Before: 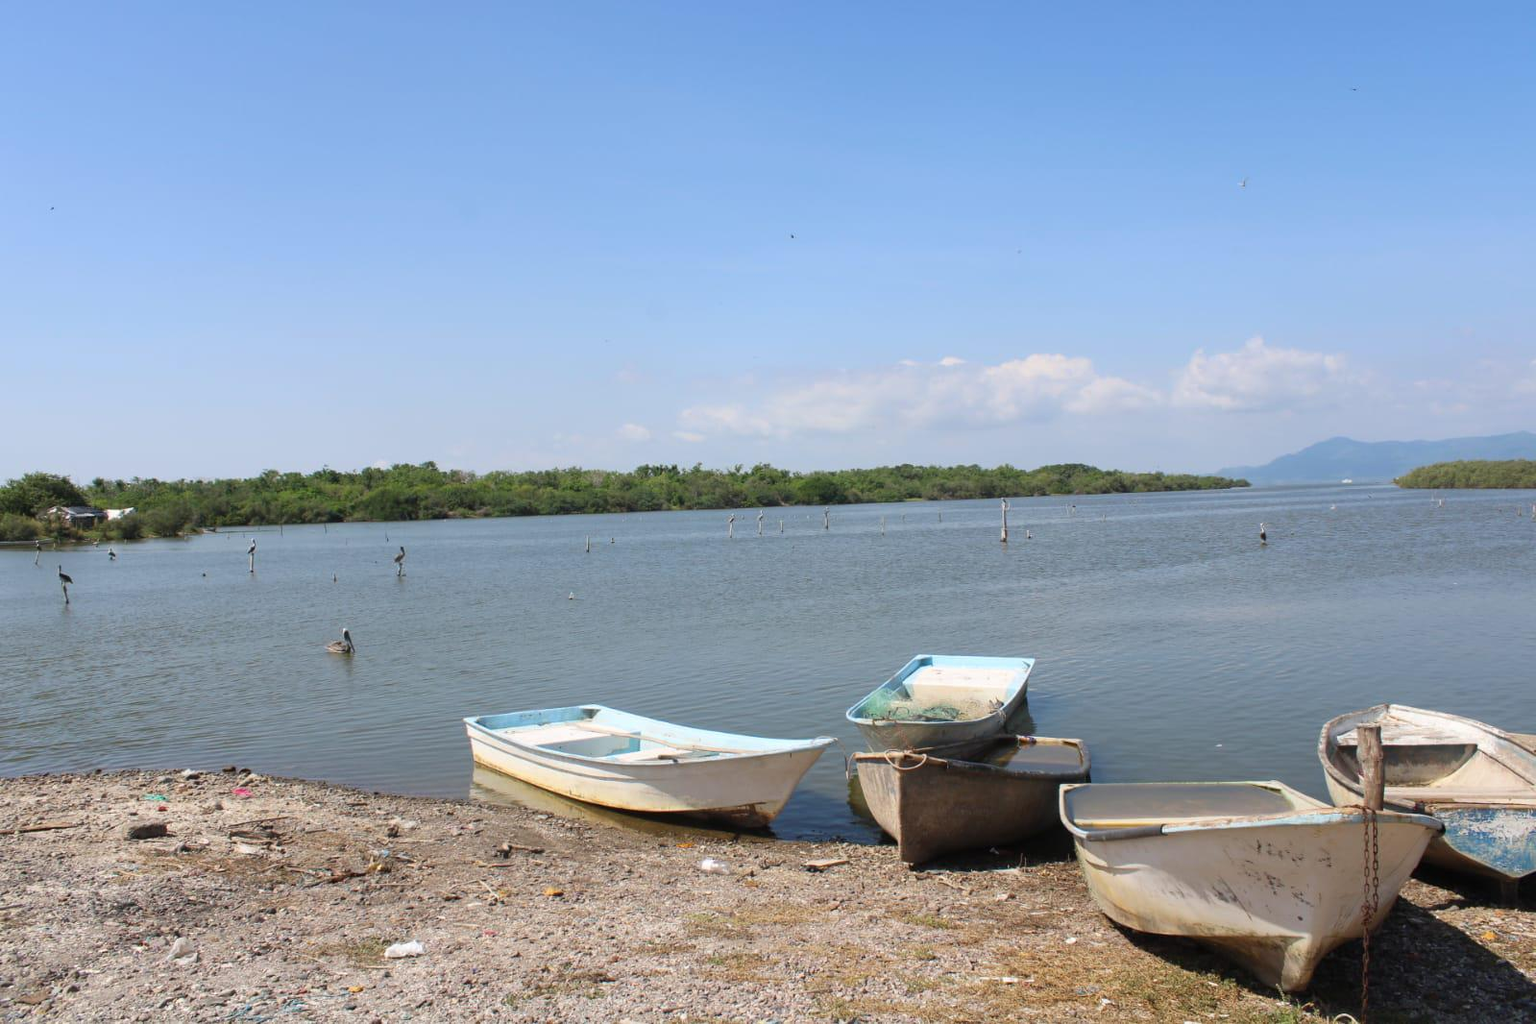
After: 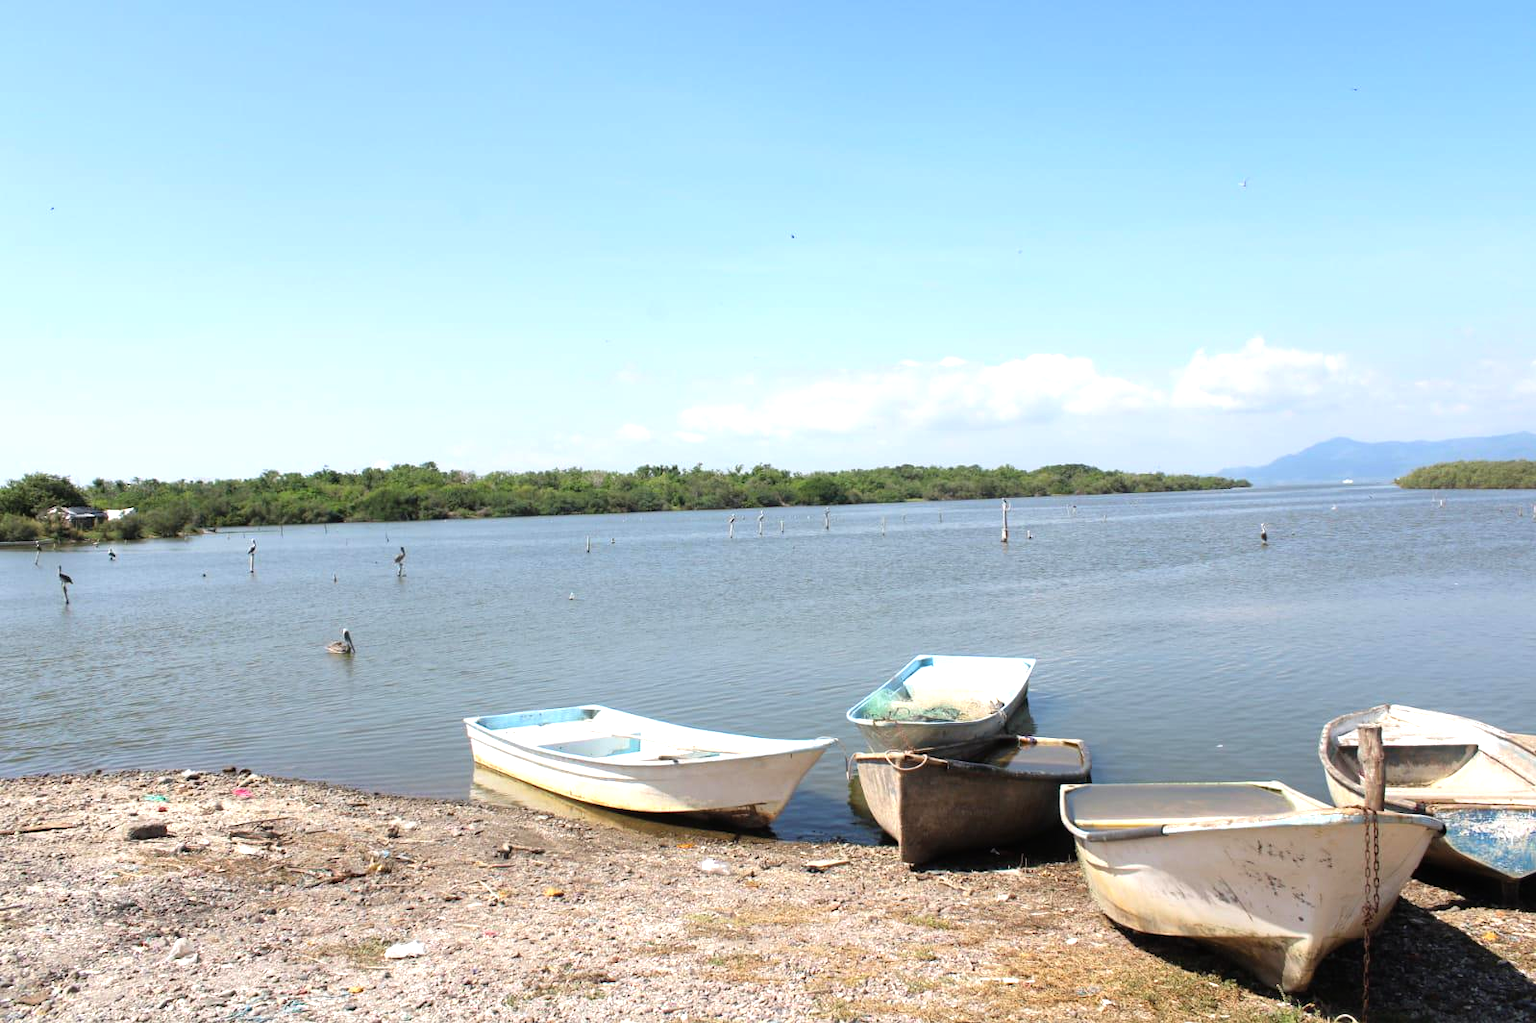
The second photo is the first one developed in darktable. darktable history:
tone equalizer: -8 EV -0.782 EV, -7 EV -0.666 EV, -6 EV -0.631 EV, -5 EV -0.37 EV, -3 EV 0.375 EV, -2 EV 0.6 EV, -1 EV 0.678 EV, +0 EV 0.777 EV
